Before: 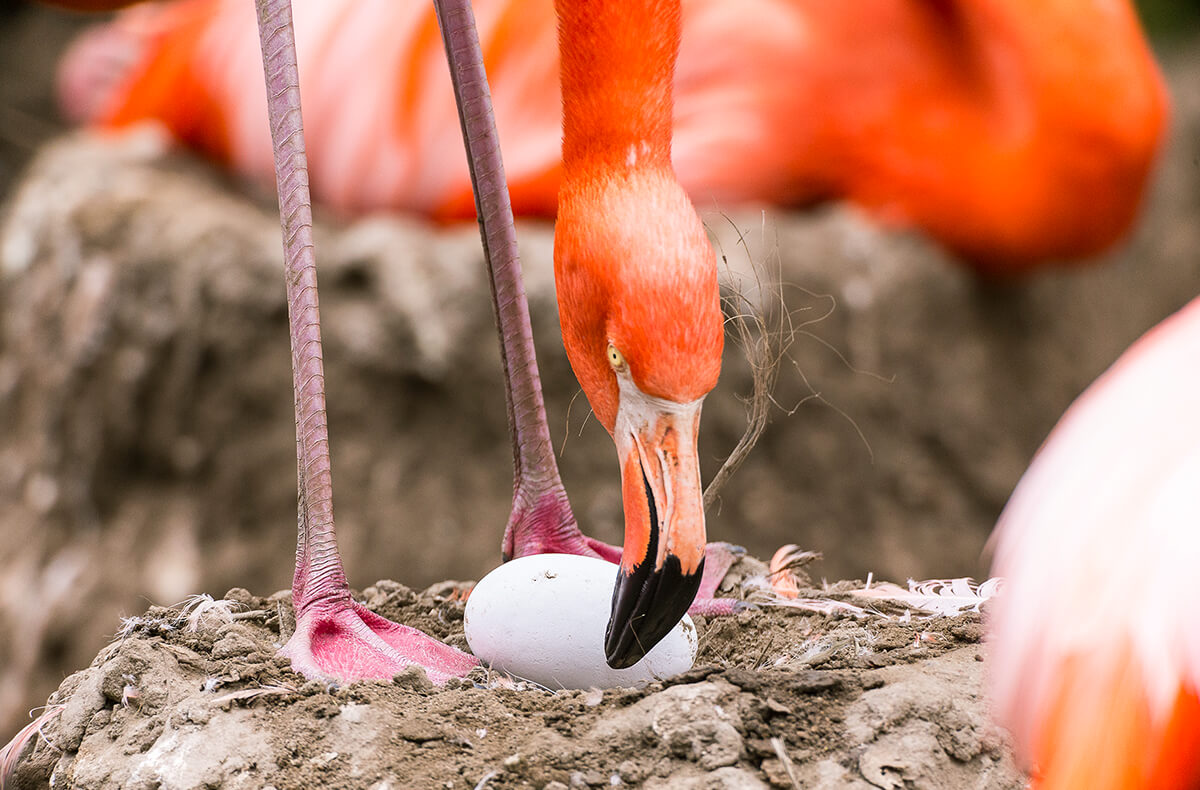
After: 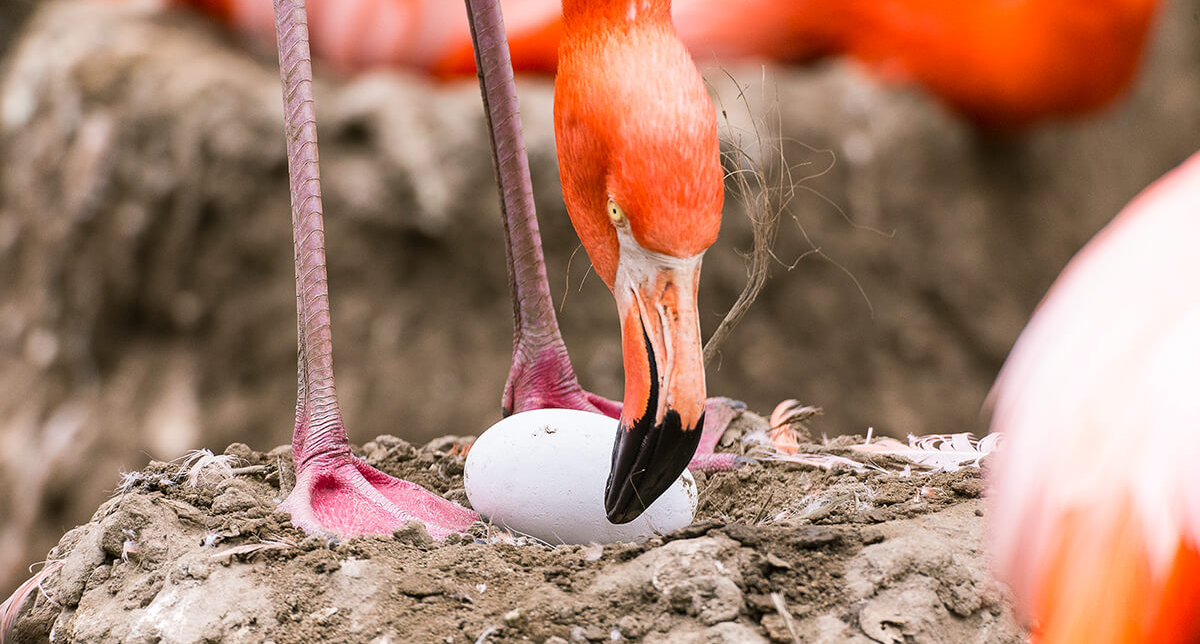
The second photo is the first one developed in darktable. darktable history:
crop and rotate: top 18.368%
